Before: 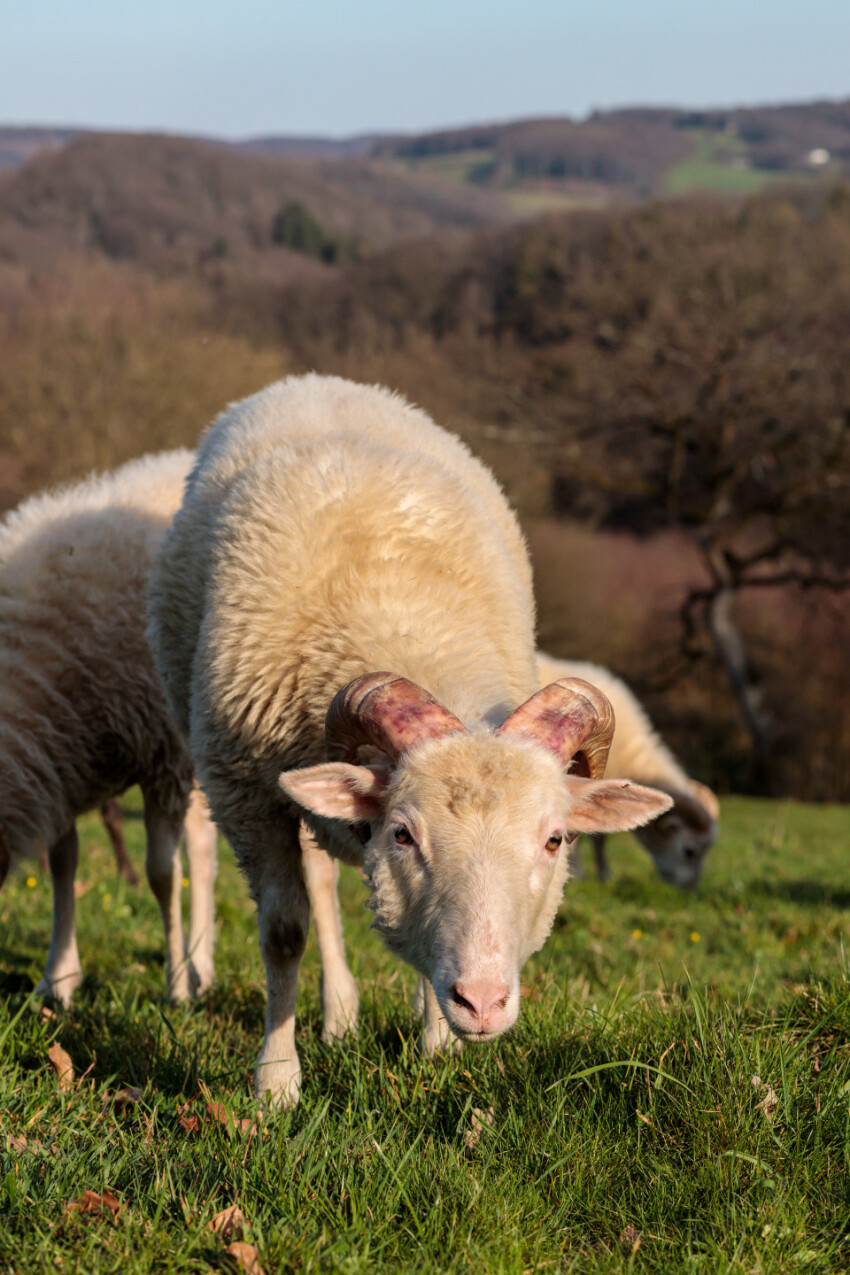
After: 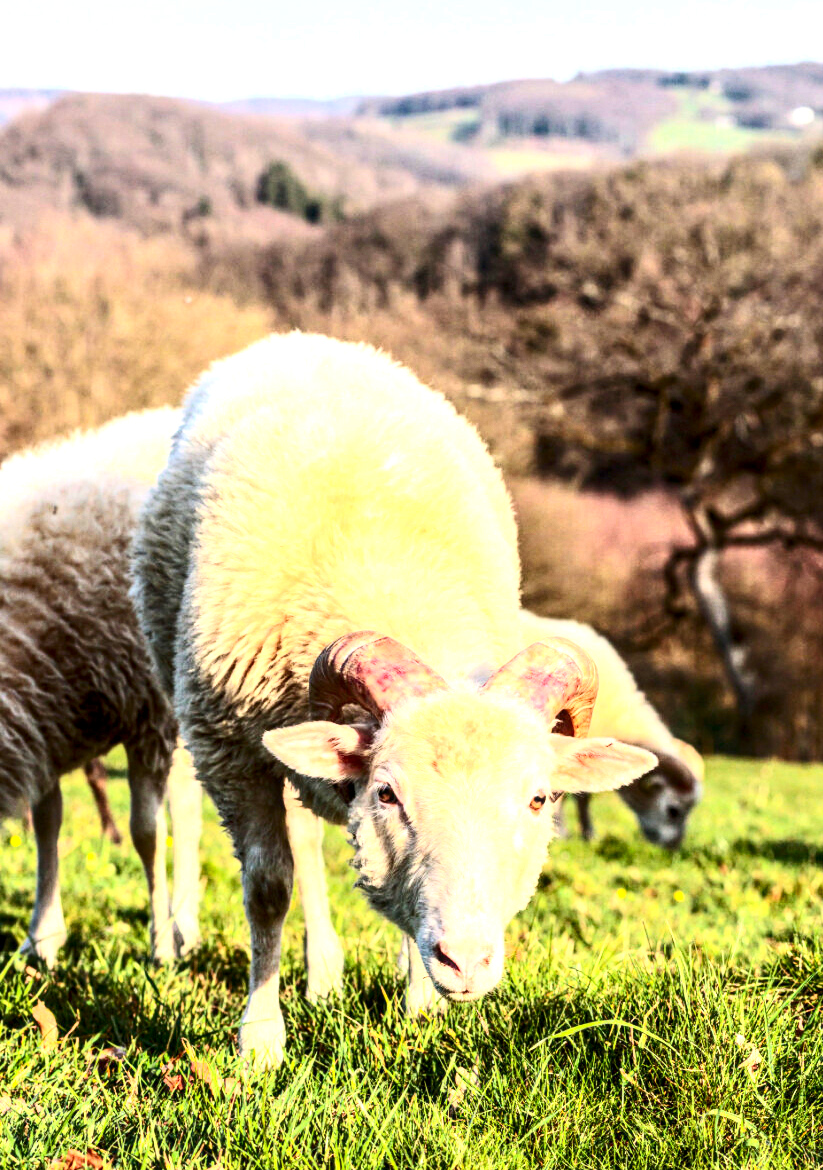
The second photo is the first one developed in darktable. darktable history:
contrast brightness saturation: contrast 0.4, brightness 0.1, saturation 0.21
crop: left 1.964%, top 3.251%, right 1.122%, bottom 4.933%
exposure: black level correction 0, exposure 0.95 EV, compensate exposure bias true, compensate highlight preservation false
local contrast: highlights 59%, detail 145%
